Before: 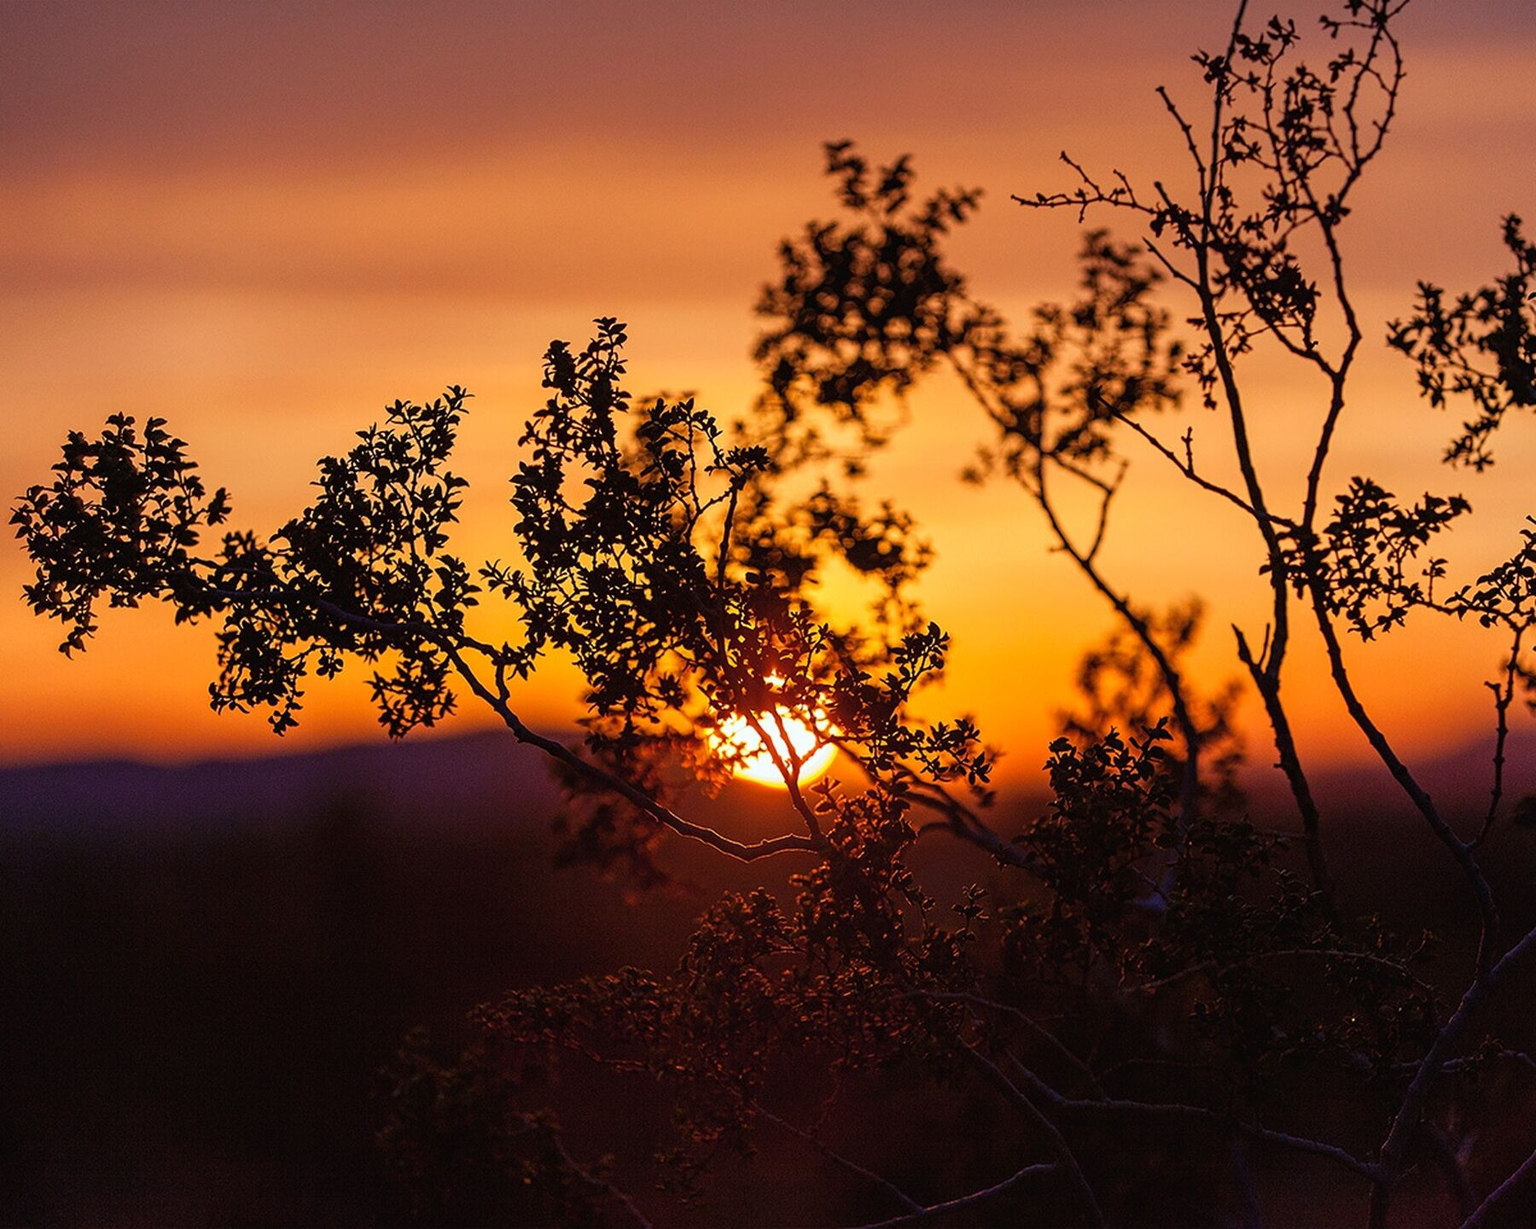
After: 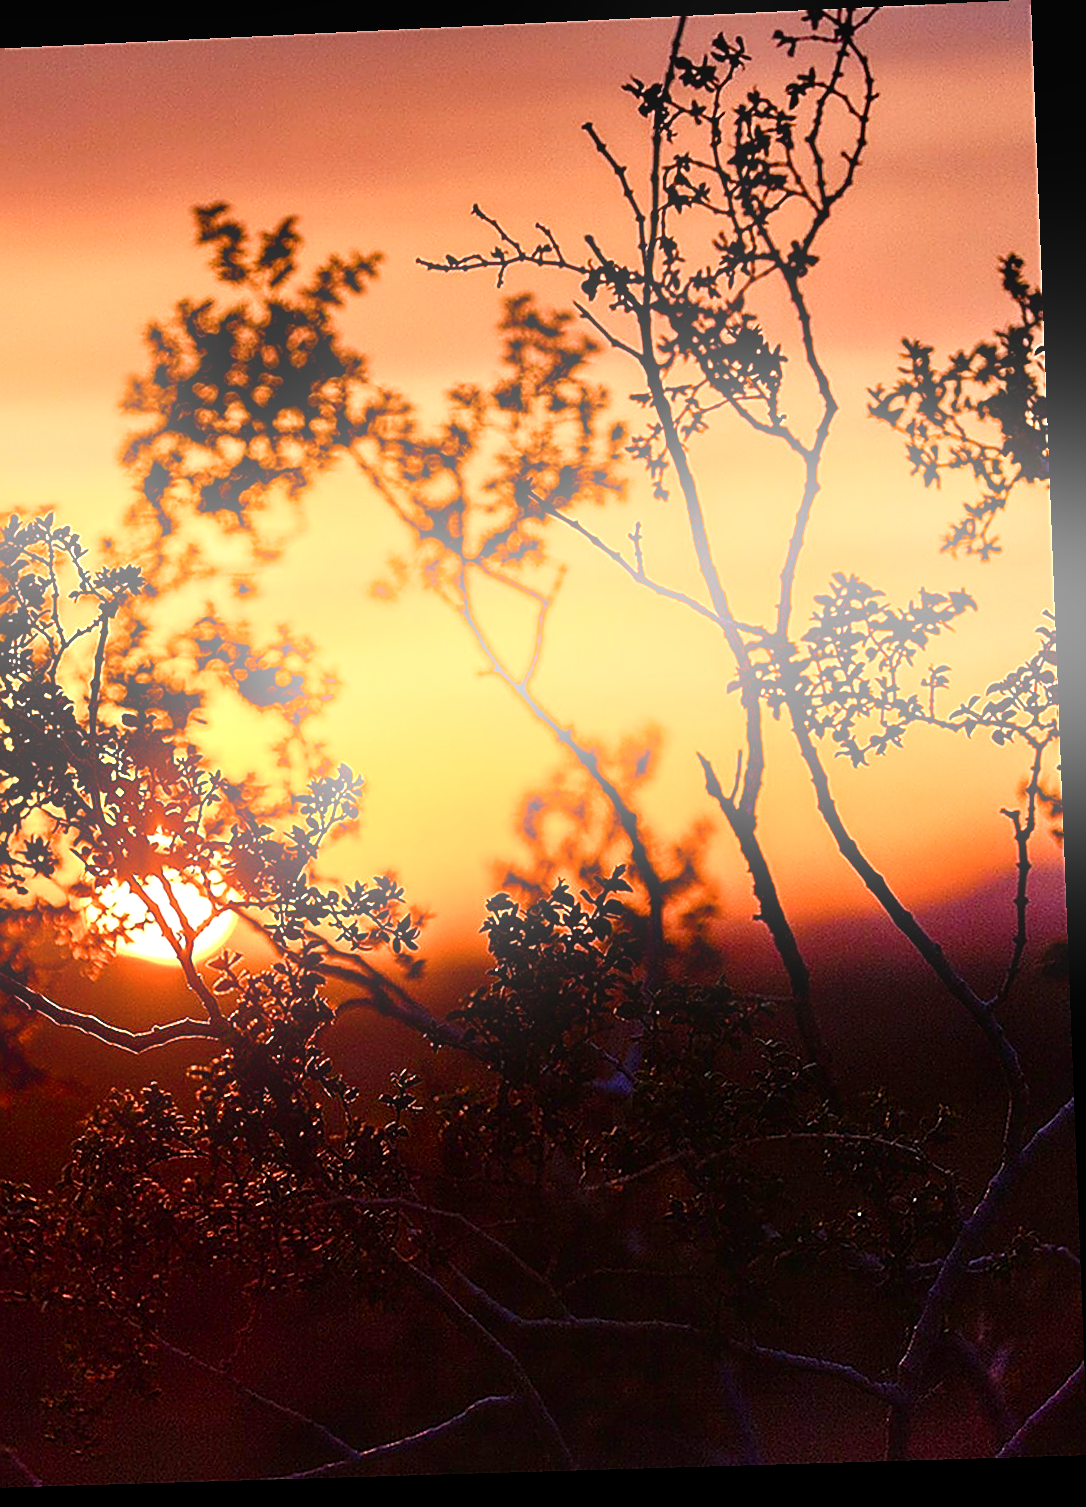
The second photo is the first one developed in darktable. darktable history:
contrast equalizer: y [[0.514, 0.573, 0.581, 0.508, 0.5, 0.5], [0.5 ×6], [0.5 ×6], [0 ×6], [0 ×6]], mix 0.79
rotate and perspective: rotation -2.22°, lens shift (horizontal) -0.022, automatic cropping off
contrast brightness saturation: contrast 0.14
sharpen: radius 1.685, amount 1.294
color balance rgb: perceptual saturation grading › global saturation 20%, perceptual saturation grading › highlights -50%, perceptual saturation grading › shadows 30%, perceptual brilliance grading › global brilliance 10%, perceptual brilliance grading › shadows 15%
crop: left 41.402%
bloom: on, module defaults
